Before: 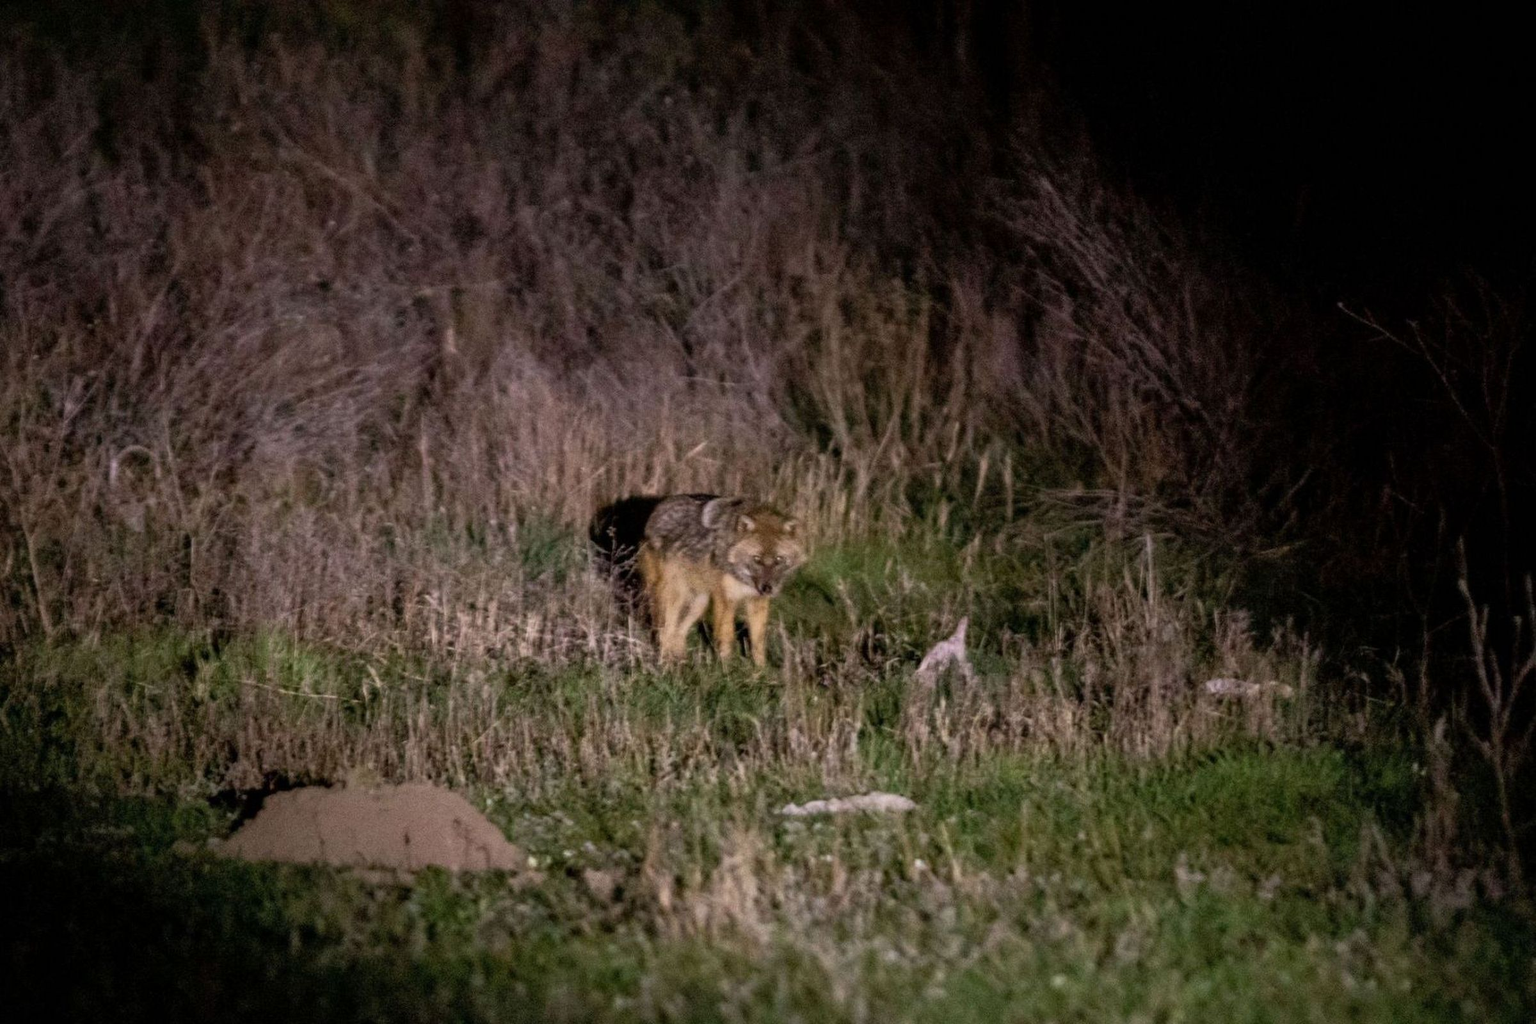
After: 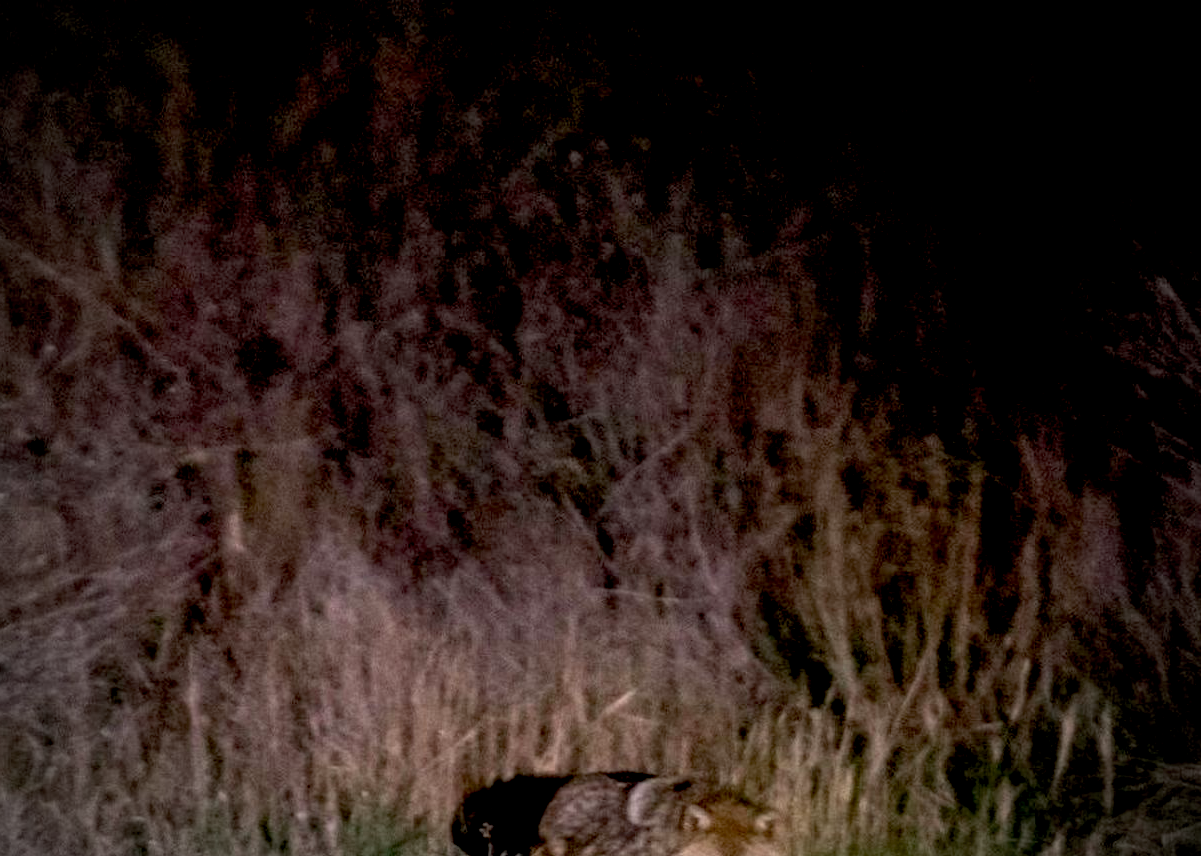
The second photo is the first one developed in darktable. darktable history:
vignetting: fall-off start 71.74%
crop: left 19.556%, right 30.401%, bottom 46.458%
base curve: curves: ch0 [(0.017, 0) (0.425, 0.441) (0.844, 0.933) (1, 1)], preserve colors none
